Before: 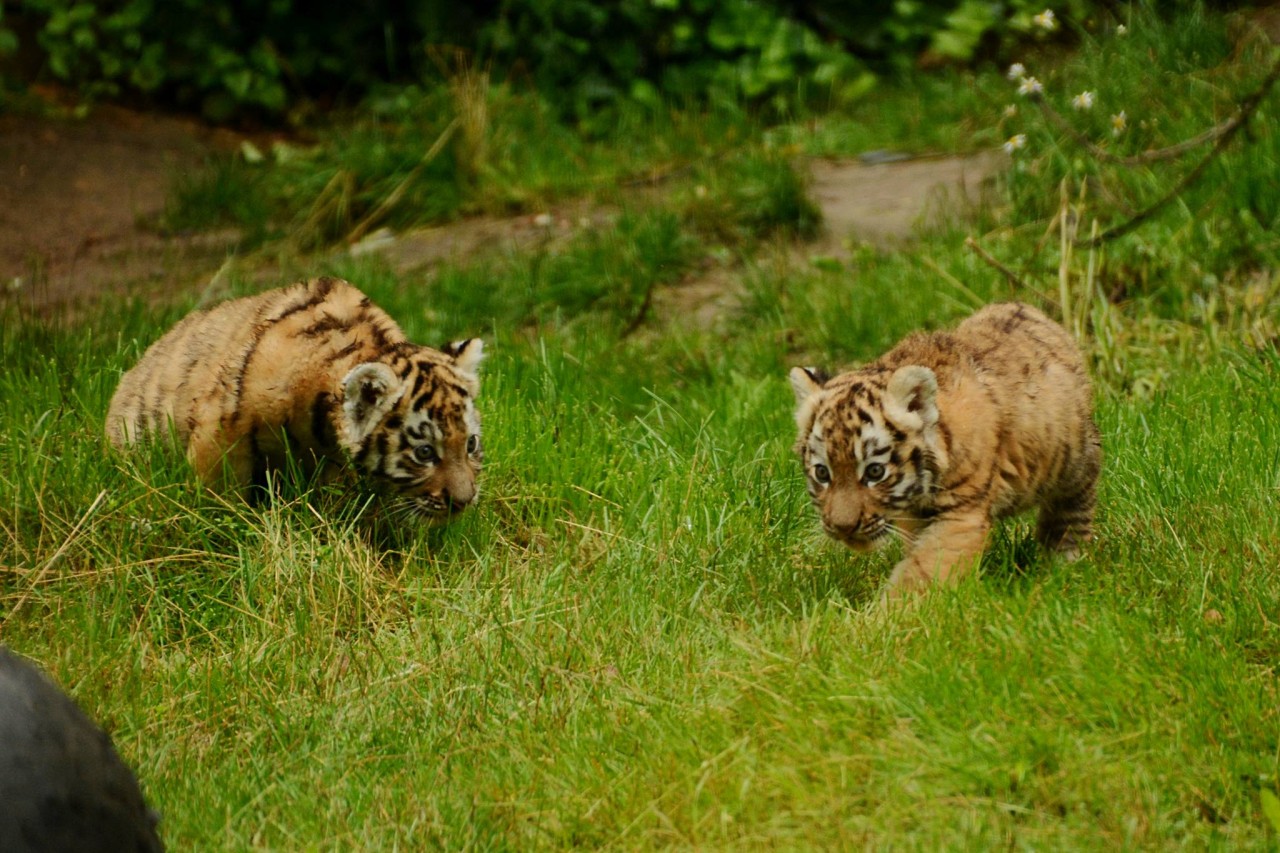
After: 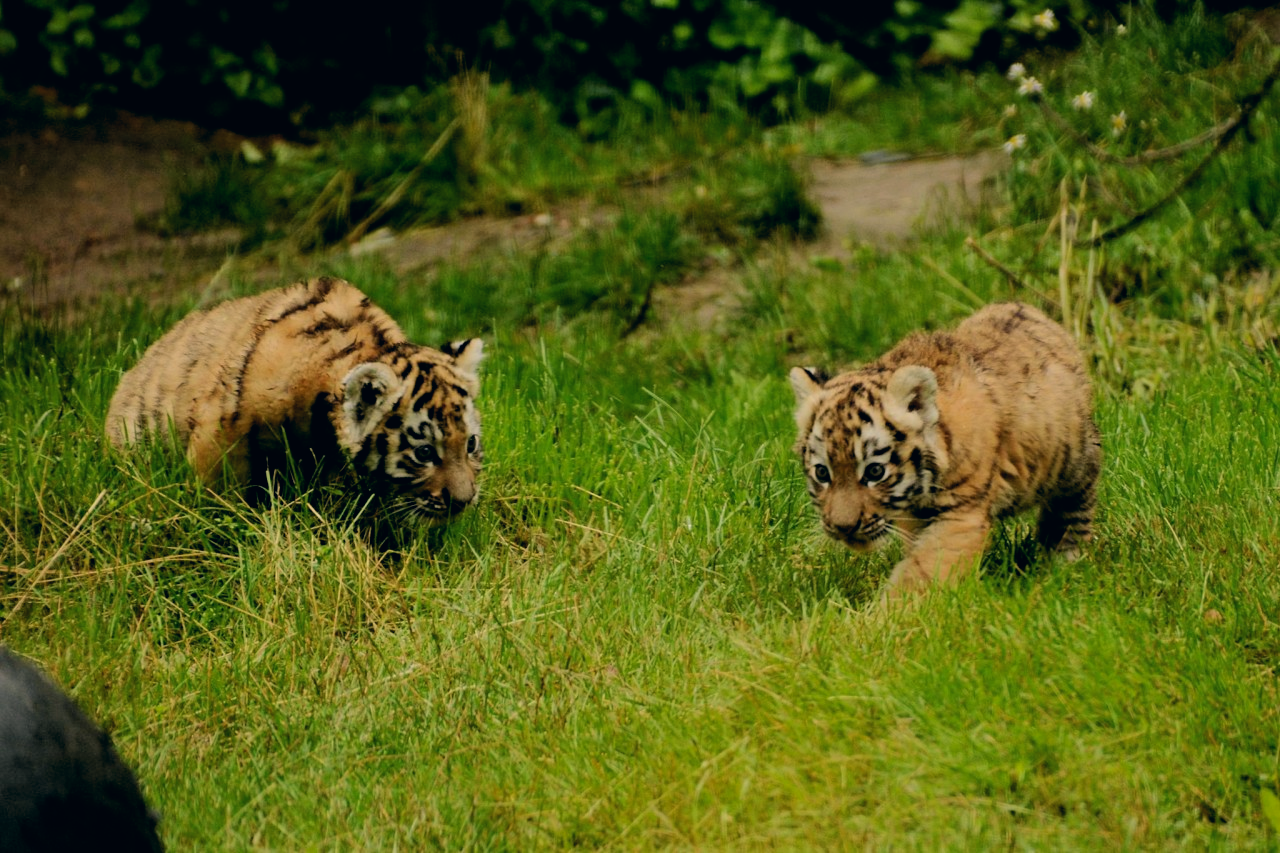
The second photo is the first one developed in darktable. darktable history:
filmic rgb: black relative exposure -7.71 EV, white relative exposure 4.45 EV, target black luminance 0%, hardness 3.75, latitude 50.76%, contrast 1.067, highlights saturation mix 9.56%, shadows ↔ highlights balance -0.241%, color science v6 (2022)
color correction: highlights a* 5.46, highlights b* 5.35, shadows a* -4.54, shadows b* -5.27
